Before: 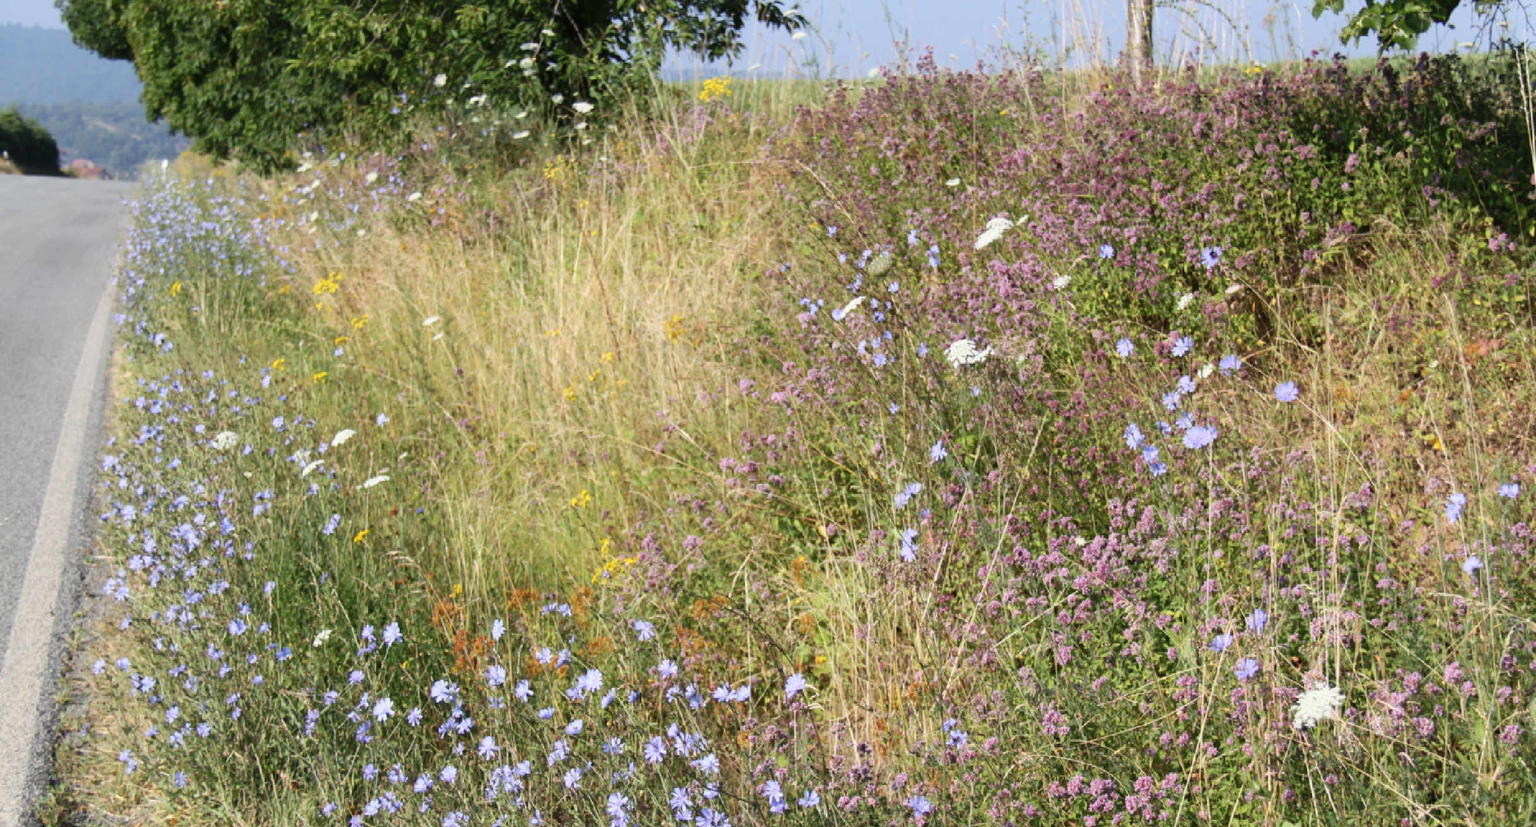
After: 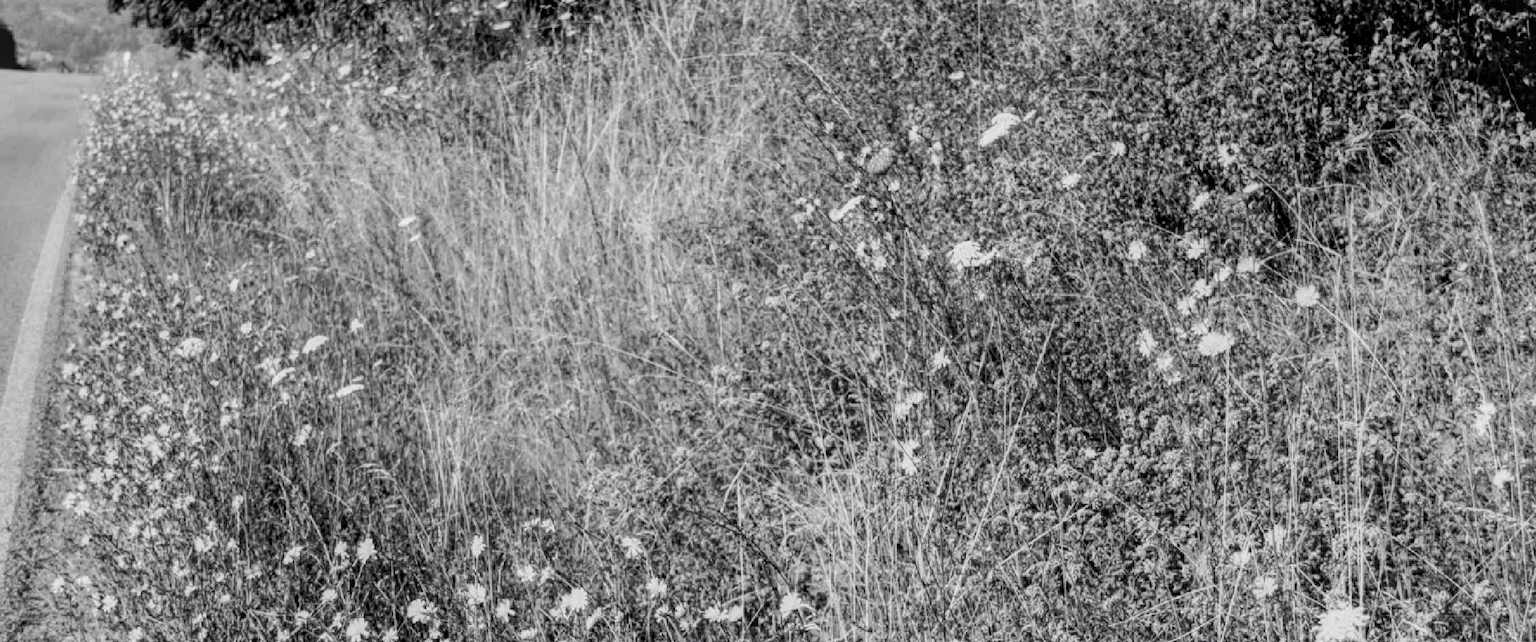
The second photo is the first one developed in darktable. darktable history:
contrast brightness saturation: contrast 0.071
color balance rgb: shadows lift › chroma 1.837%, shadows lift › hue 264.06°, perceptual saturation grading › global saturation 39.629%, perceptual saturation grading › highlights -25.877%, perceptual saturation grading › mid-tones 34.961%, perceptual saturation grading › shadows 36.13%
crop and rotate: left 2.88%, top 13.362%, right 2.085%, bottom 12.716%
shadows and highlights: radius 118.83, shadows 42.58, highlights -62.33, soften with gaussian
filmic rgb: black relative exposure -5.14 EV, white relative exposure 3.99 EV, hardness 2.88, contrast 1.297, highlights saturation mix -30.44%, color science v6 (2022)
local contrast: highlights 75%, shadows 55%, detail 176%, midtone range 0.208
tone equalizer: edges refinement/feathering 500, mask exposure compensation -1.57 EV, preserve details no
color calibration: output gray [0.22, 0.42, 0.37, 0], illuminant as shot in camera, x 0.358, y 0.373, temperature 4628.91 K, saturation algorithm version 1 (2020)
